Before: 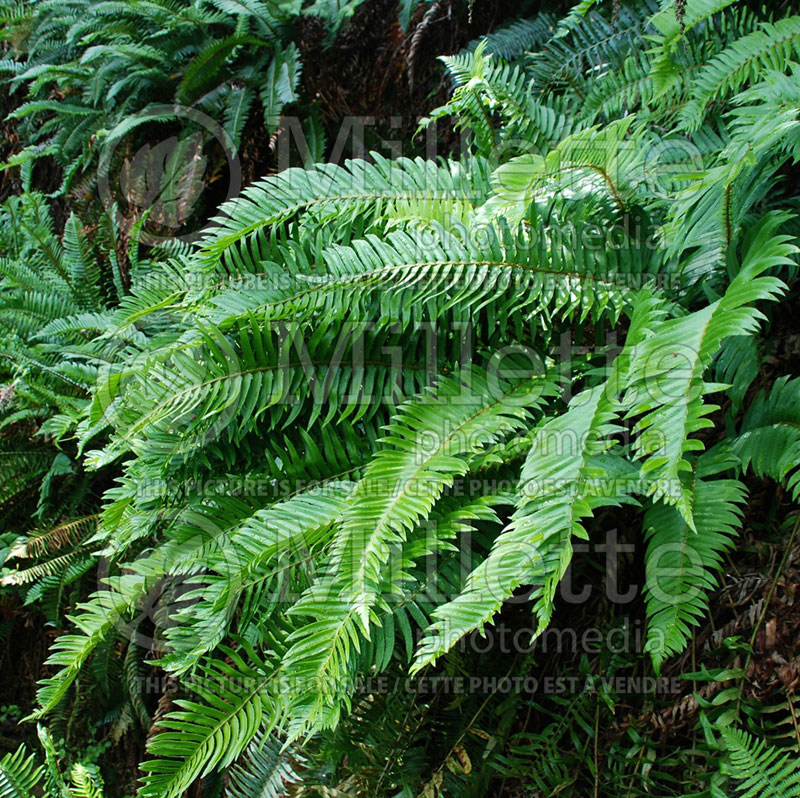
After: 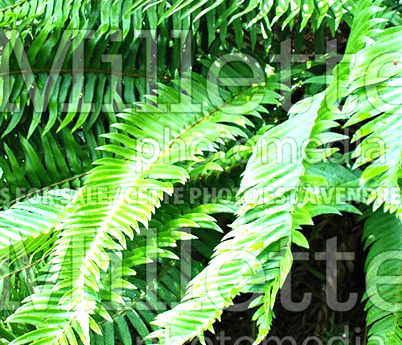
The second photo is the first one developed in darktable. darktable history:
haze removal: compatibility mode true, adaptive false
crop: left 35.03%, top 36.625%, right 14.663%, bottom 20.057%
exposure: black level correction 0, exposure 1.2 EV, compensate highlight preservation false
